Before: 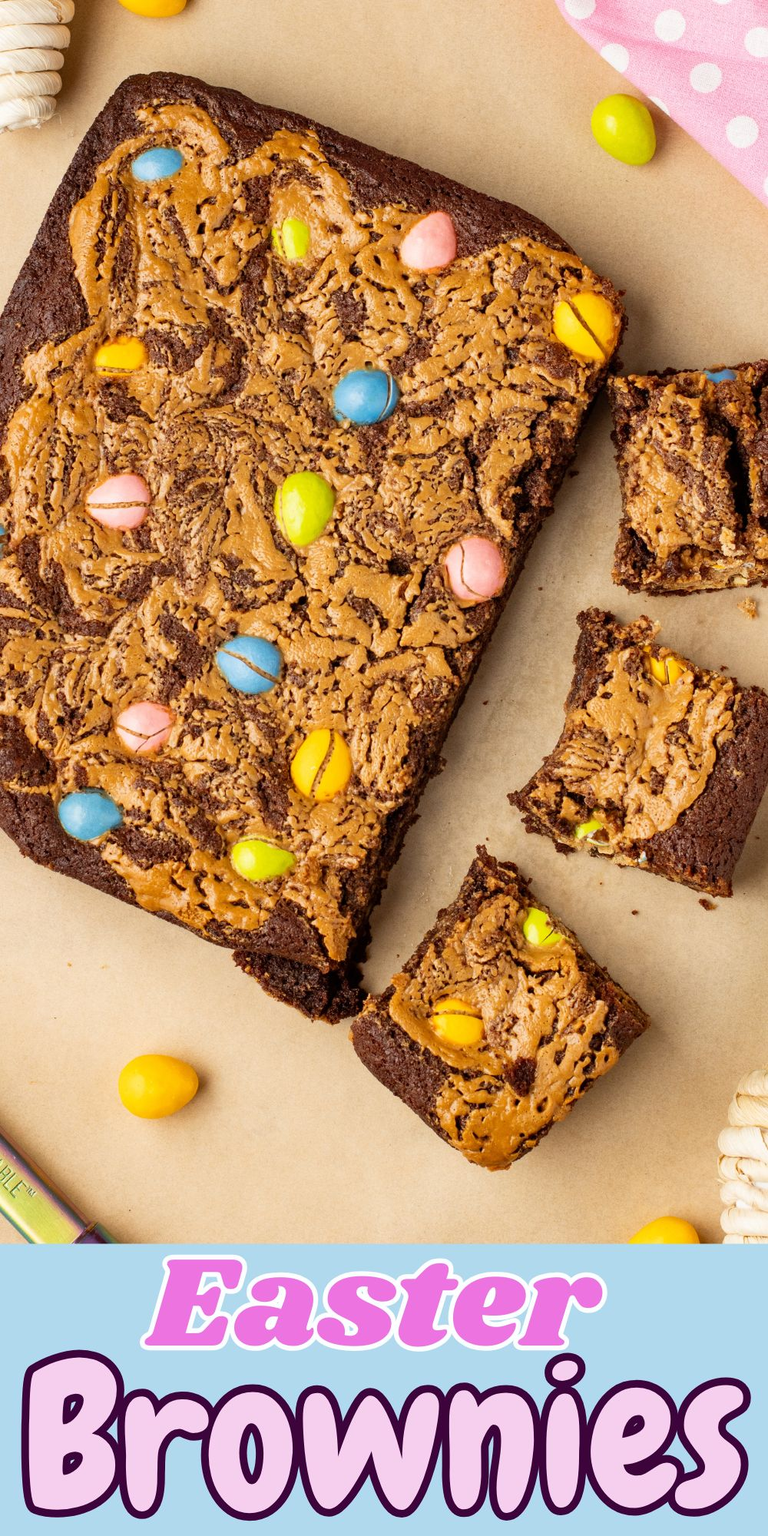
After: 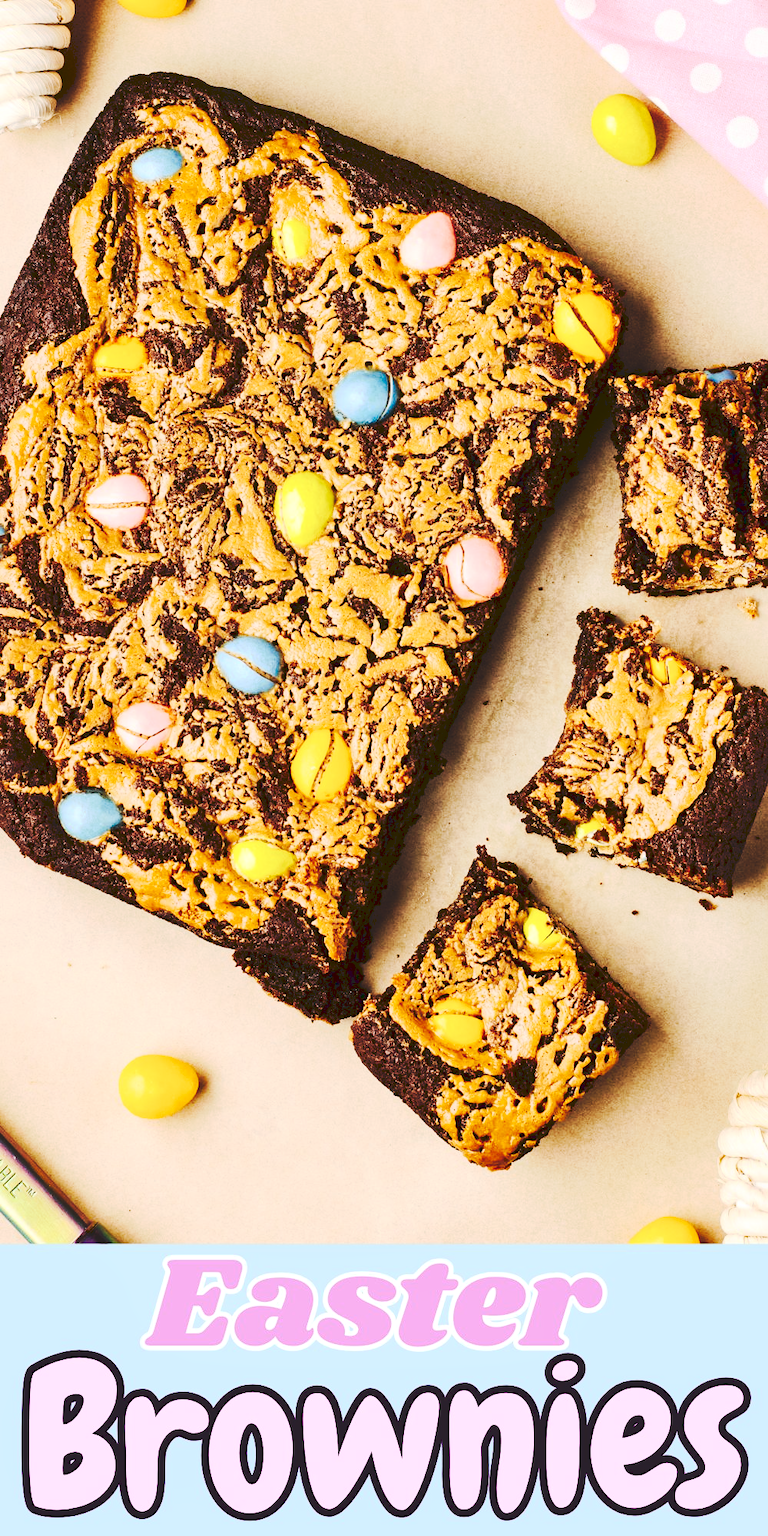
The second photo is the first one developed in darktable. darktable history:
local contrast: mode bilateral grid, contrast 20, coarseness 50, detail 120%, midtone range 0.2
contrast brightness saturation: contrast 0.28
tone curve: curves: ch0 [(0, 0) (0.003, 0.13) (0.011, 0.13) (0.025, 0.134) (0.044, 0.136) (0.069, 0.139) (0.1, 0.144) (0.136, 0.151) (0.177, 0.171) (0.224, 0.2) (0.277, 0.247) (0.335, 0.318) (0.399, 0.412) (0.468, 0.536) (0.543, 0.659) (0.623, 0.746) (0.709, 0.812) (0.801, 0.871) (0.898, 0.915) (1, 1)], preserve colors none
